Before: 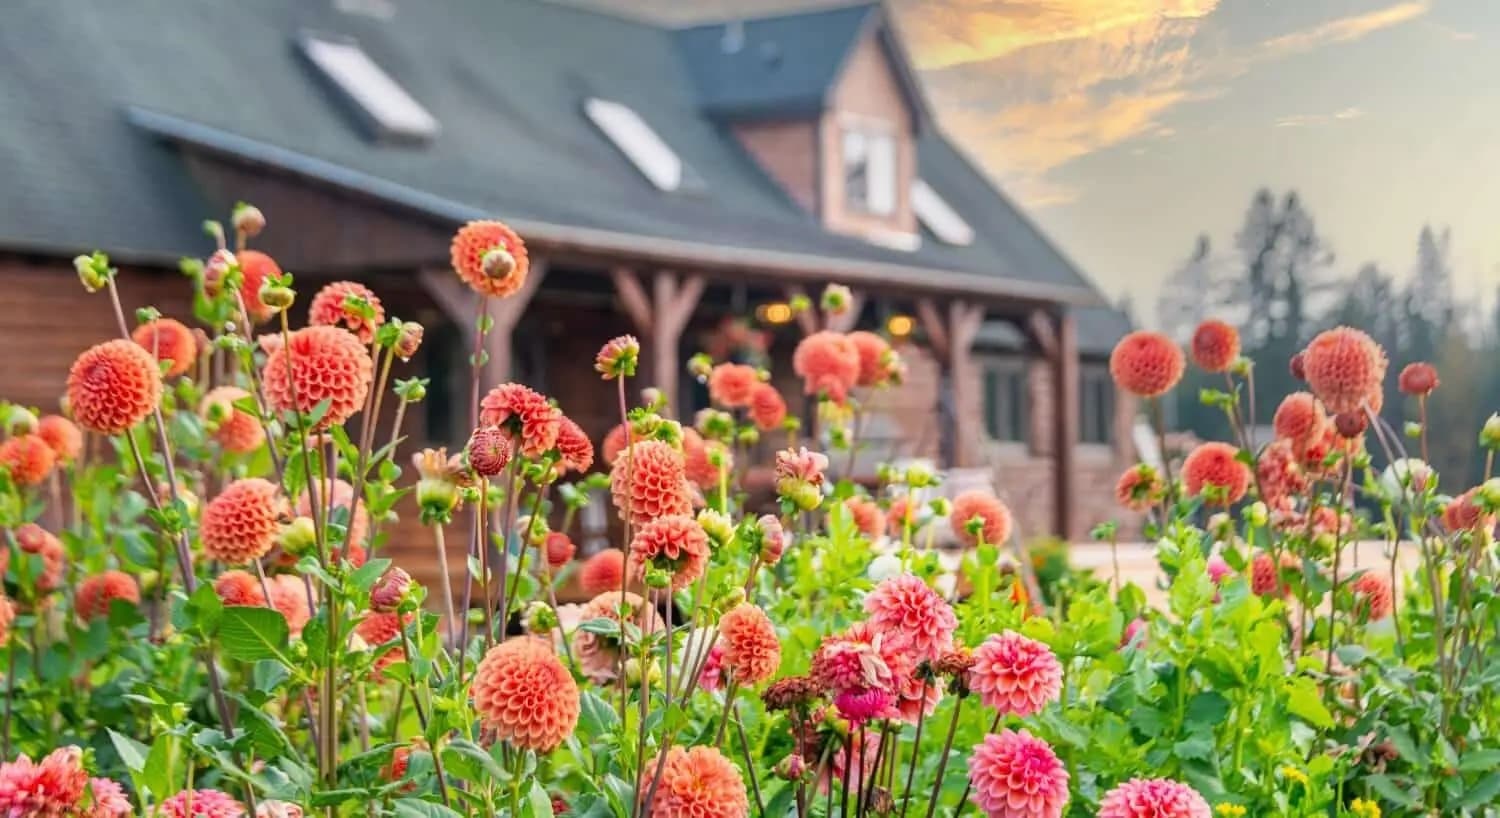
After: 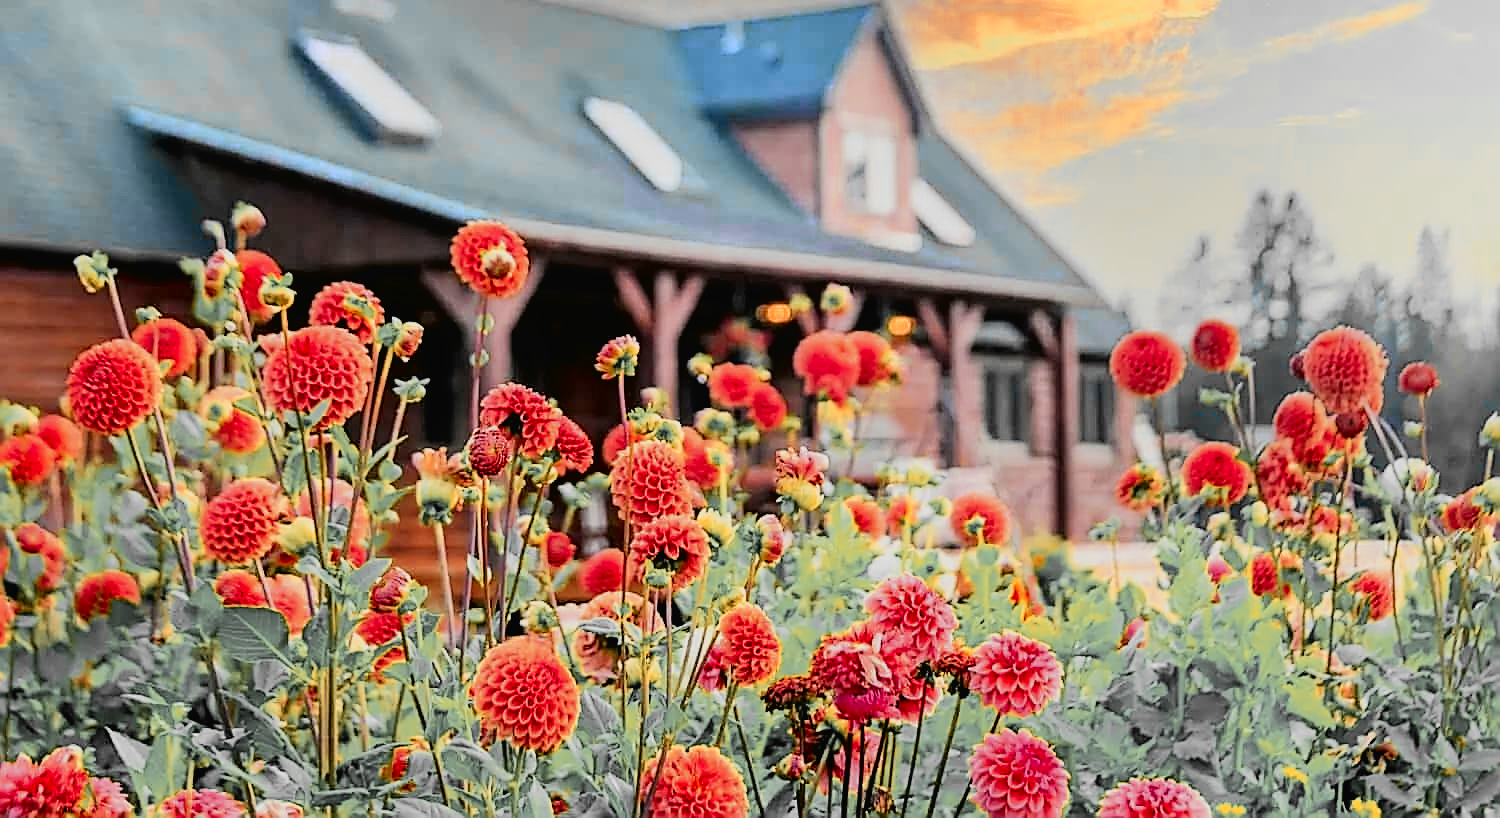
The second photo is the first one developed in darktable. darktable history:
color zones: curves: ch0 [(0, 0.363) (0.128, 0.373) (0.25, 0.5) (0.402, 0.407) (0.521, 0.525) (0.63, 0.559) (0.729, 0.662) (0.867, 0.471)]; ch1 [(0, 0.515) (0.136, 0.618) (0.25, 0.5) (0.378, 0) (0.516, 0) (0.622, 0.593) (0.737, 0.819) (0.87, 0.593)]; ch2 [(0, 0.529) (0.128, 0.471) (0.282, 0.451) (0.386, 0.662) (0.516, 0.525) (0.633, 0.554) (0.75, 0.62) (0.875, 0.441)]
sharpen: radius 1.685, amount 1.294
tone curve: curves: ch0 [(0, 0.017) (0.091, 0.04) (0.296, 0.276) (0.439, 0.482) (0.64, 0.729) (0.785, 0.817) (0.995, 0.917)]; ch1 [(0, 0) (0.384, 0.365) (0.463, 0.447) (0.486, 0.474) (0.503, 0.497) (0.526, 0.52) (0.555, 0.564) (0.578, 0.589) (0.638, 0.66) (0.766, 0.773) (1, 1)]; ch2 [(0, 0) (0.374, 0.344) (0.446, 0.443) (0.501, 0.509) (0.528, 0.522) (0.569, 0.593) (0.61, 0.646) (0.666, 0.688) (1, 1)], color space Lab, independent channels, preserve colors none
filmic rgb: black relative exposure -4.91 EV, white relative exposure 2.84 EV, hardness 3.7
